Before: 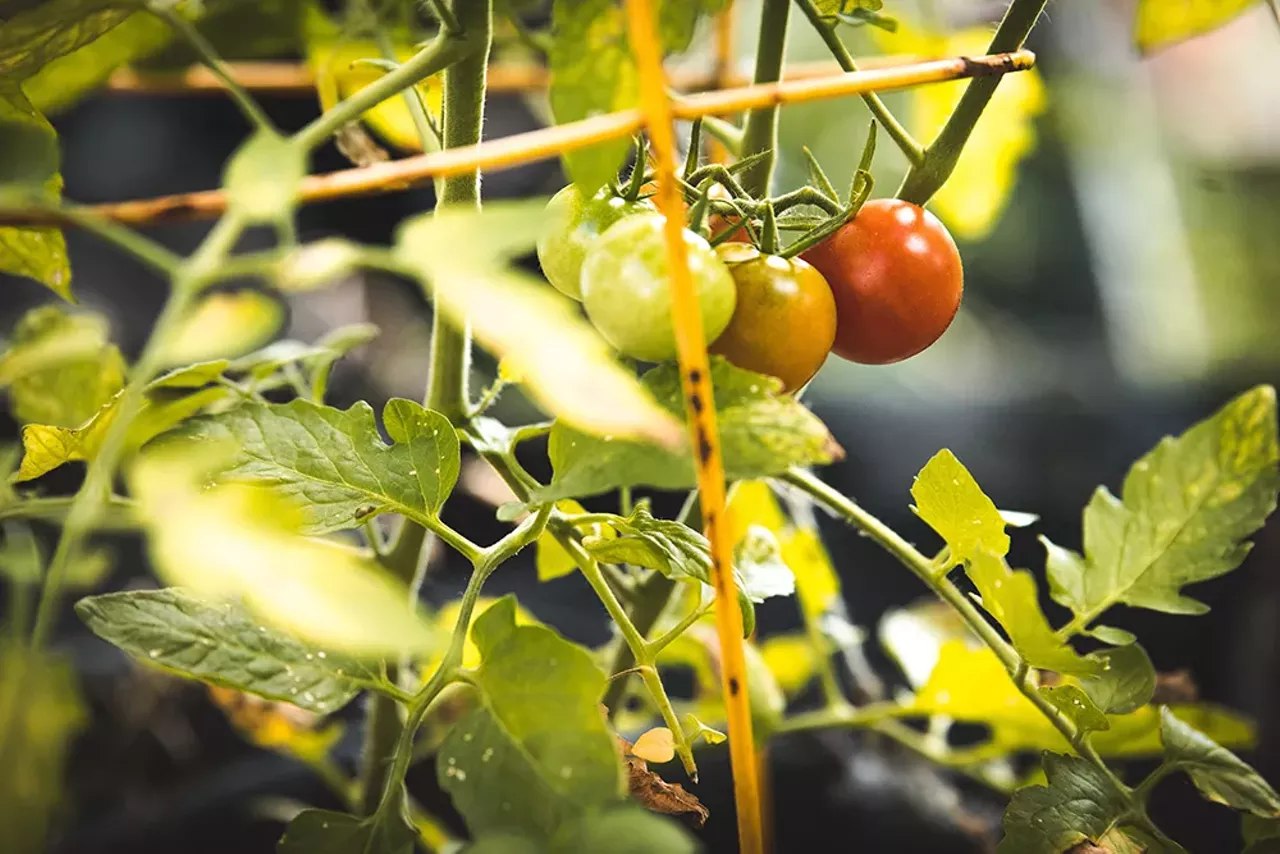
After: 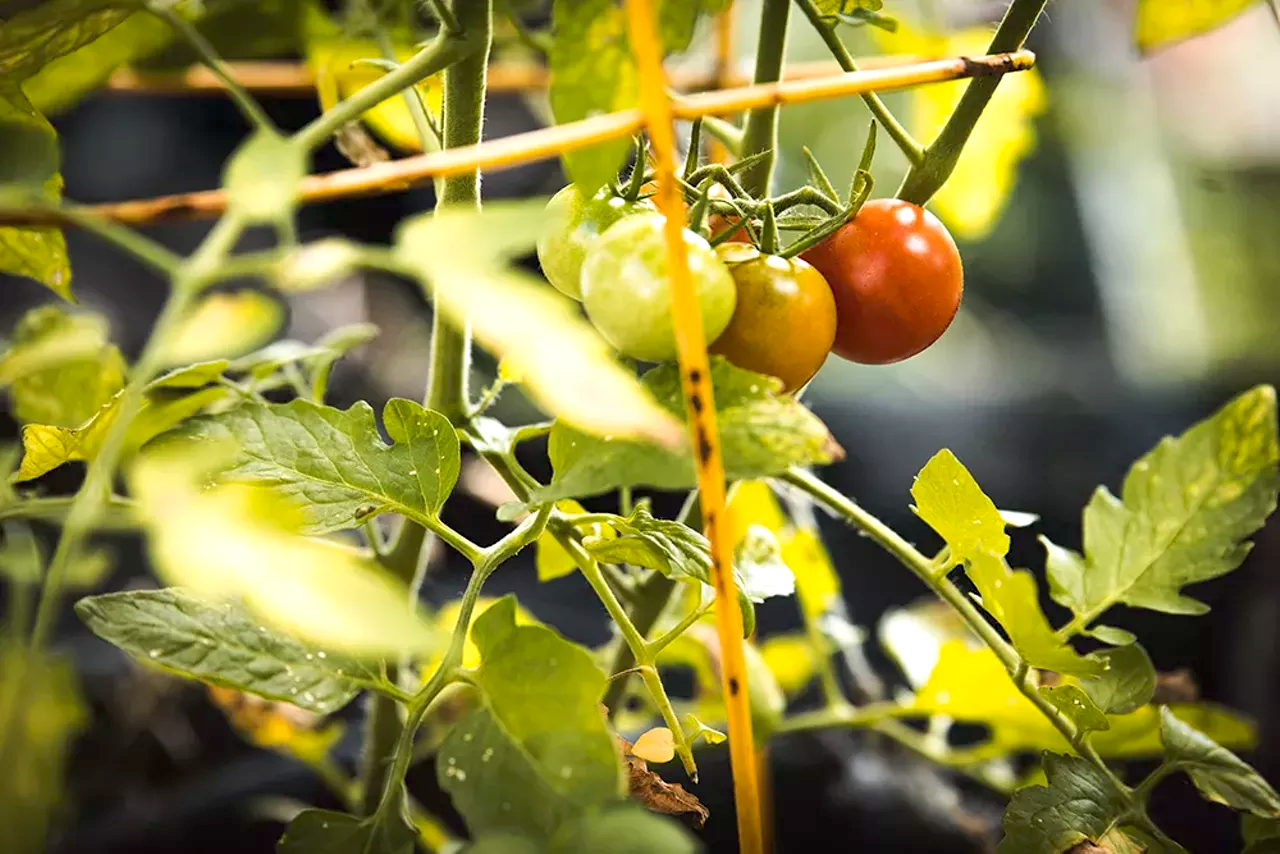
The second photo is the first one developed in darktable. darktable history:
local contrast: mode bilateral grid, contrast 15, coarseness 36, detail 105%, midtone range 0.2
exposure: black level correction 0.007, exposure 0.093 EV, compensate highlight preservation false
